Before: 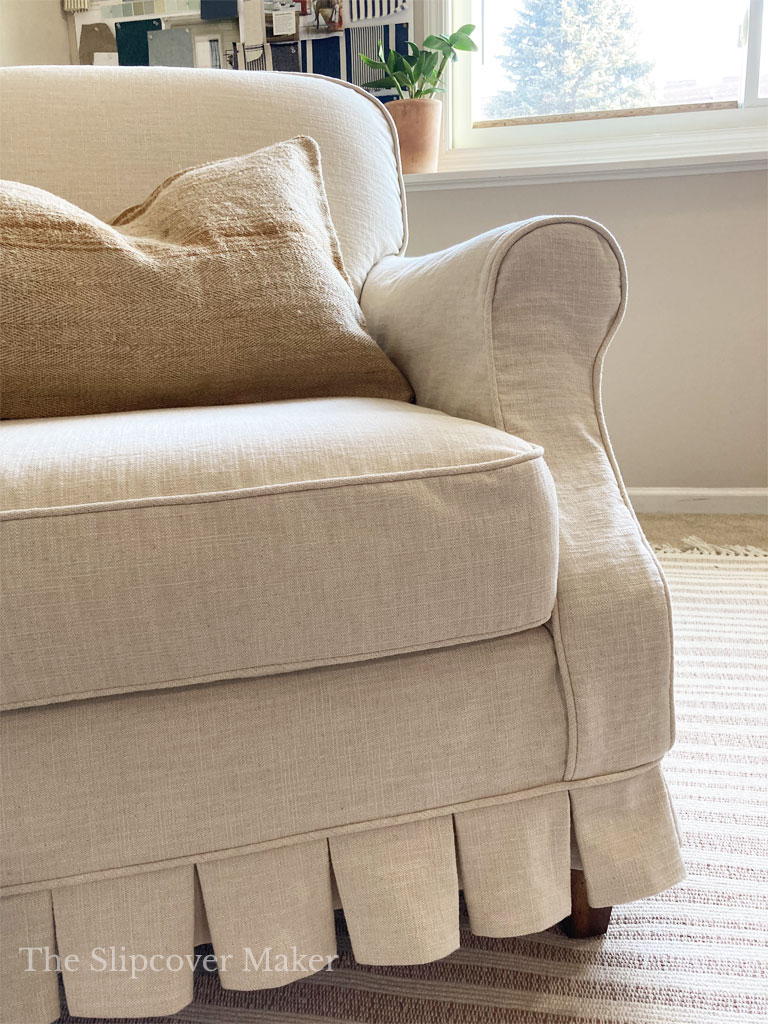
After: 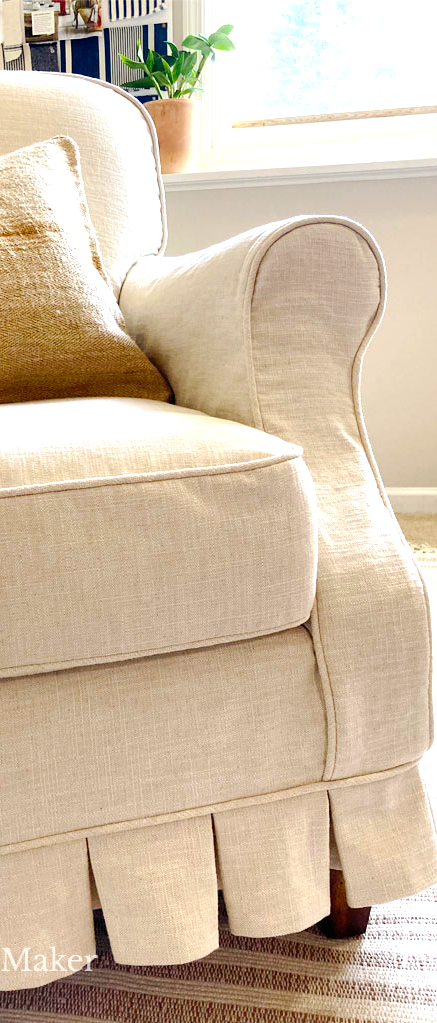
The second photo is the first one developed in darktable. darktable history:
color balance rgb: perceptual saturation grading › global saturation 19.833%, perceptual brilliance grading › global brilliance 18.141%, global vibrance 20%
tone curve: curves: ch0 [(0.003, 0) (0.066, 0.017) (0.163, 0.09) (0.264, 0.238) (0.395, 0.421) (0.517, 0.575) (0.633, 0.687) (0.791, 0.814) (1, 1)]; ch1 [(0, 0) (0.149, 0.17) (0.327, 0.339) (0.39, 0.403) (0.456, 0.463) (0.501, 0.502) (0.512, 0.507) (0.53, 0.533) (0.575, 0.592) (0.671, 0.655) (0.729, 0.679) (1, 1)]; ch2 [(0, 0) (0.337, 0.382) (0.464, 0.47) (0.501, 0.502) (0.527, 0.532) (0.563, 0.555) (0.615, 0.61) (0.663, 0.68) (1, 1)], preserve colors none
crop: left 31.44%, top 0.017%, right 11.623%
